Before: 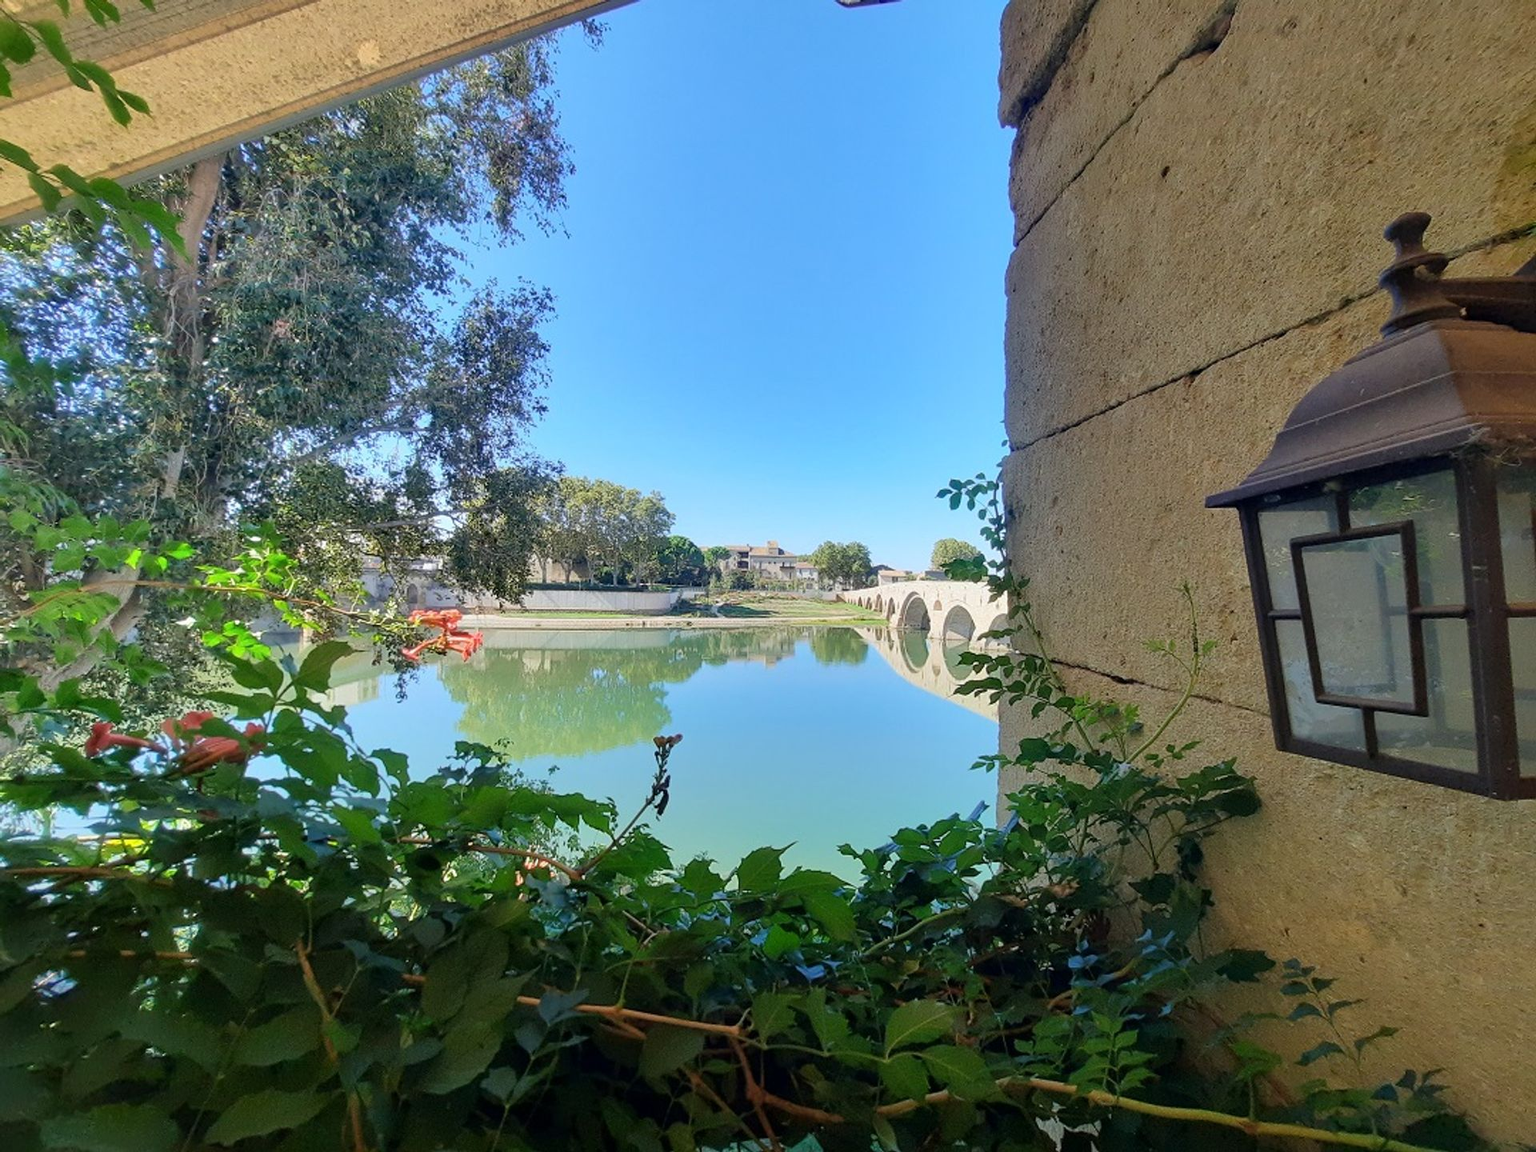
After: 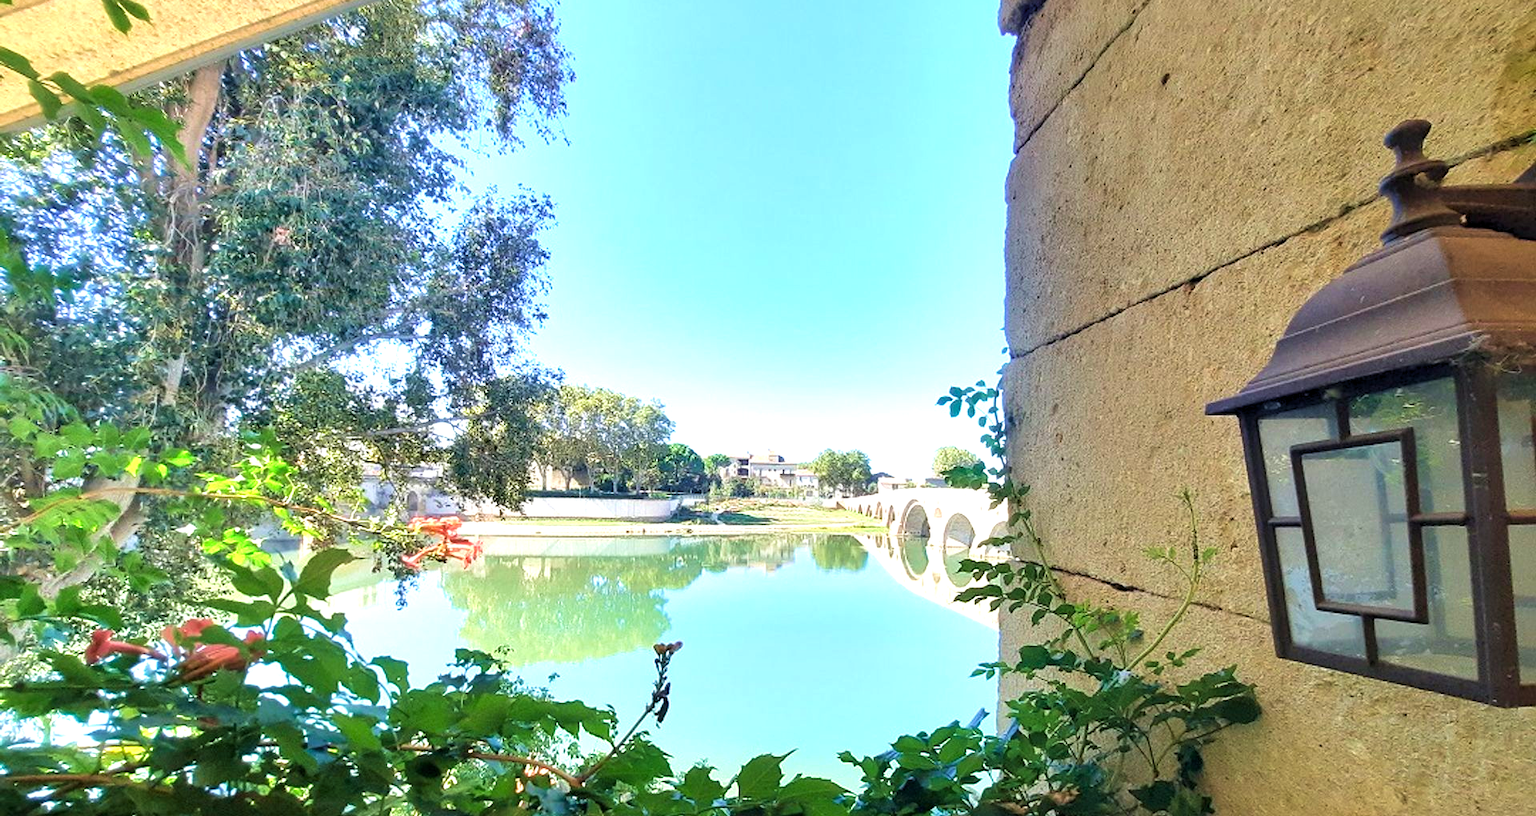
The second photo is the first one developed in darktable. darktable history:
levels: levels [0.026, 0.507, 0.987]
crop and rotate: top 8.118%, bottom 20.943%
velvia: on, module defaults
exposure: black level correction 0, exposure 1 EV, compensate exposure bias true, compensate highlight preservation false
